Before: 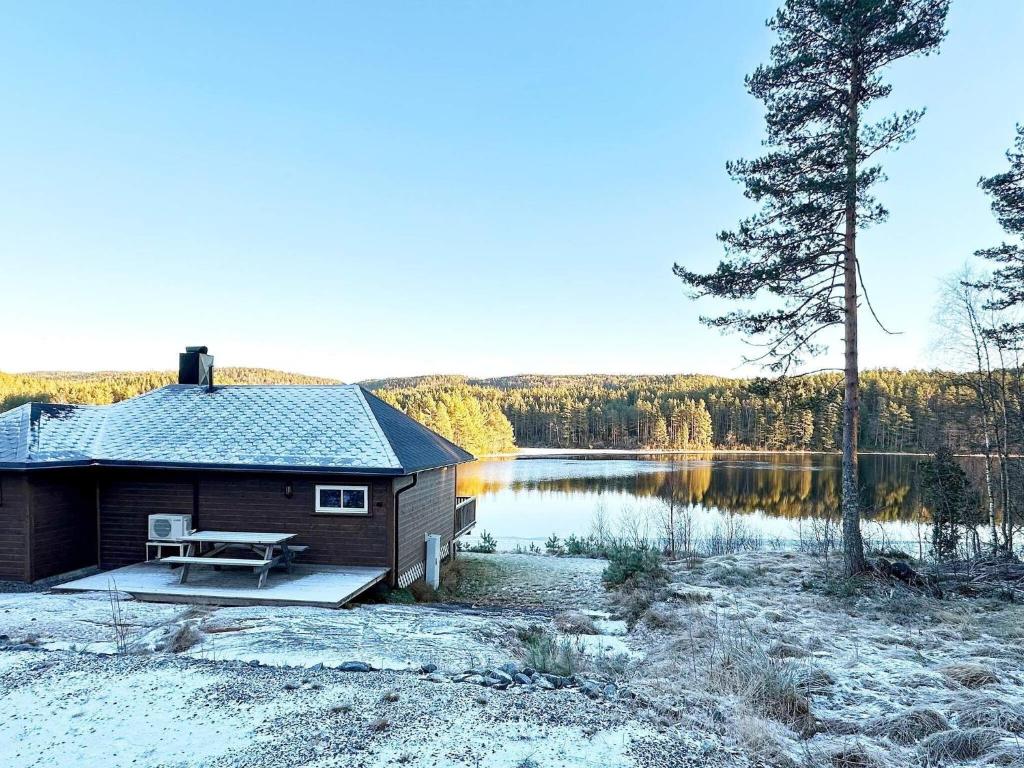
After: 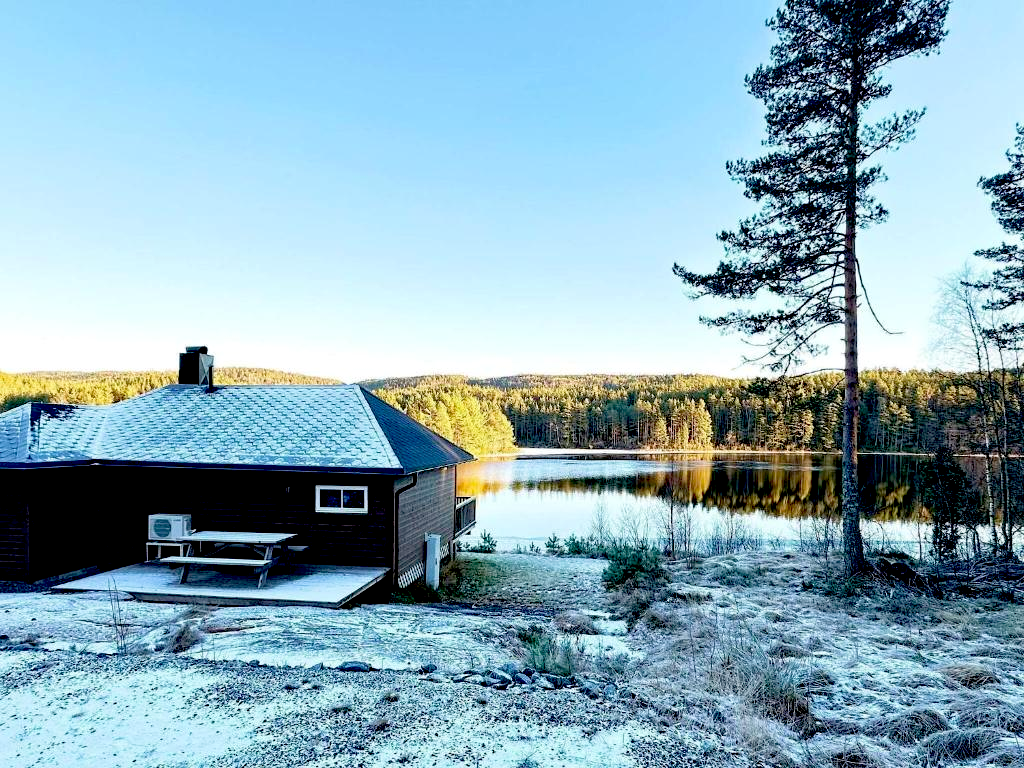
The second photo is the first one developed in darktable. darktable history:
velvia: on, module defaults
exposure: black level correction 0.047, exposure 0.013 EV, compensate highlight preservation false
